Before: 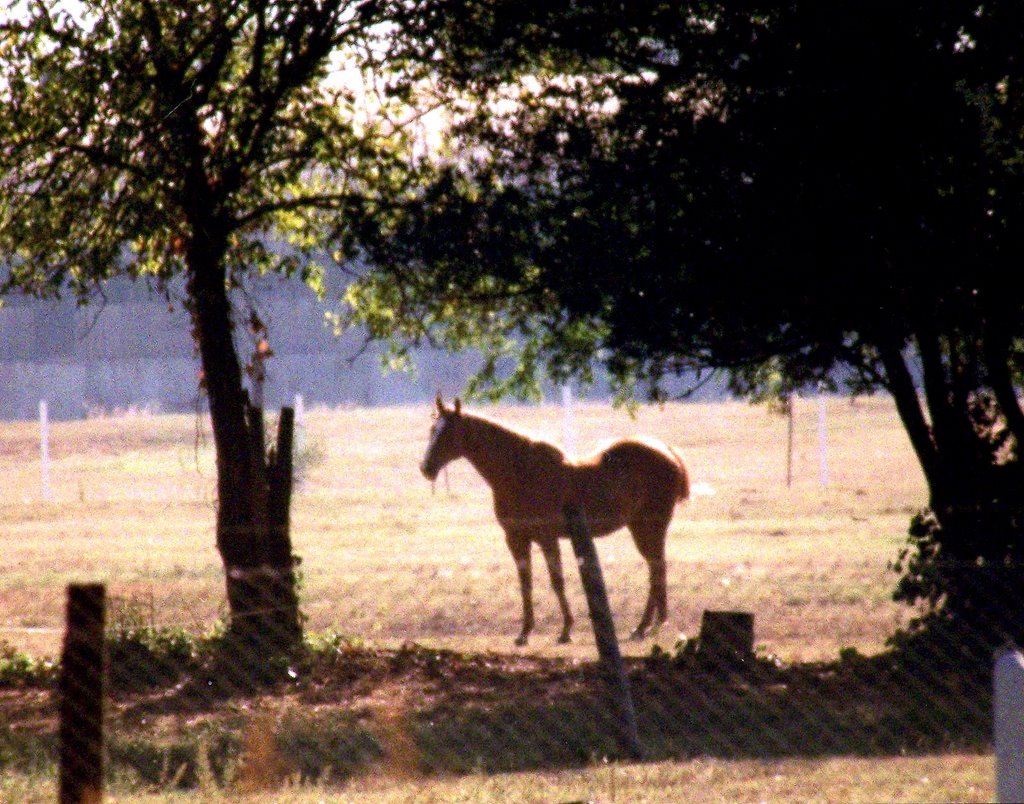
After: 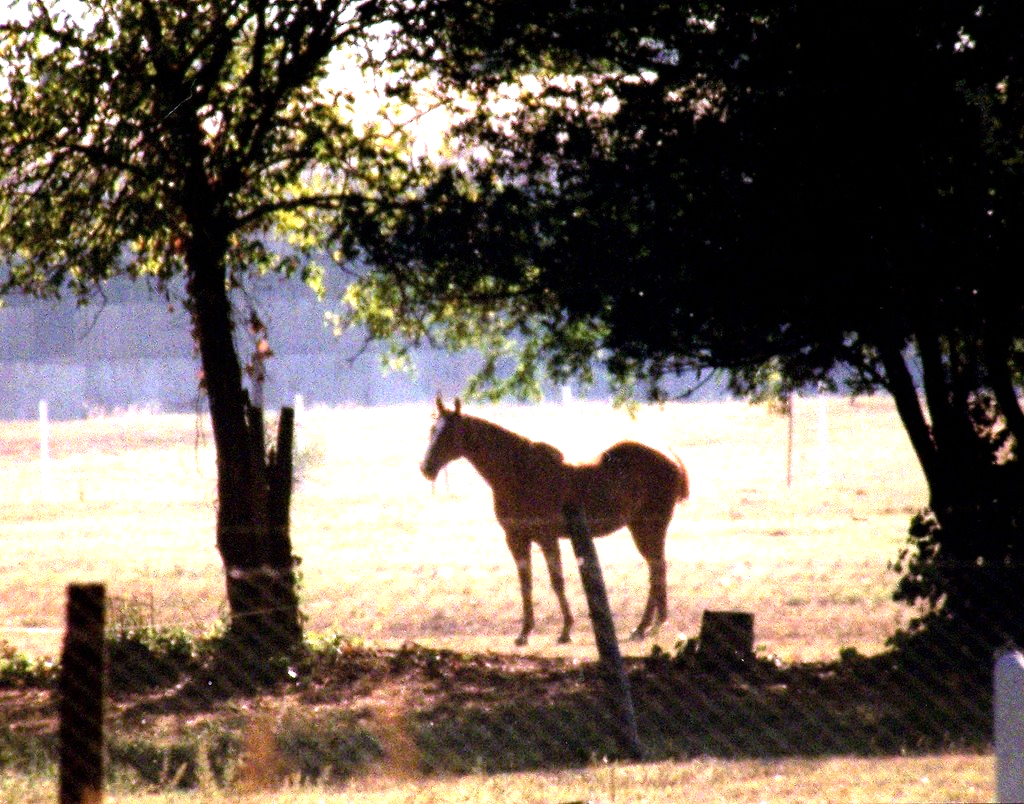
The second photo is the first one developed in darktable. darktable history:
tone equalizer: -8 EV -0.74 EV, -7 EV -0.685 EV, -6 EV -0.6 EV, -5 EV -0.396 EV, -3 EV 0.4 EV, -2 EV 0.6 EV, -1 EV 0.696 EV, +0 EV 0.775 EV
